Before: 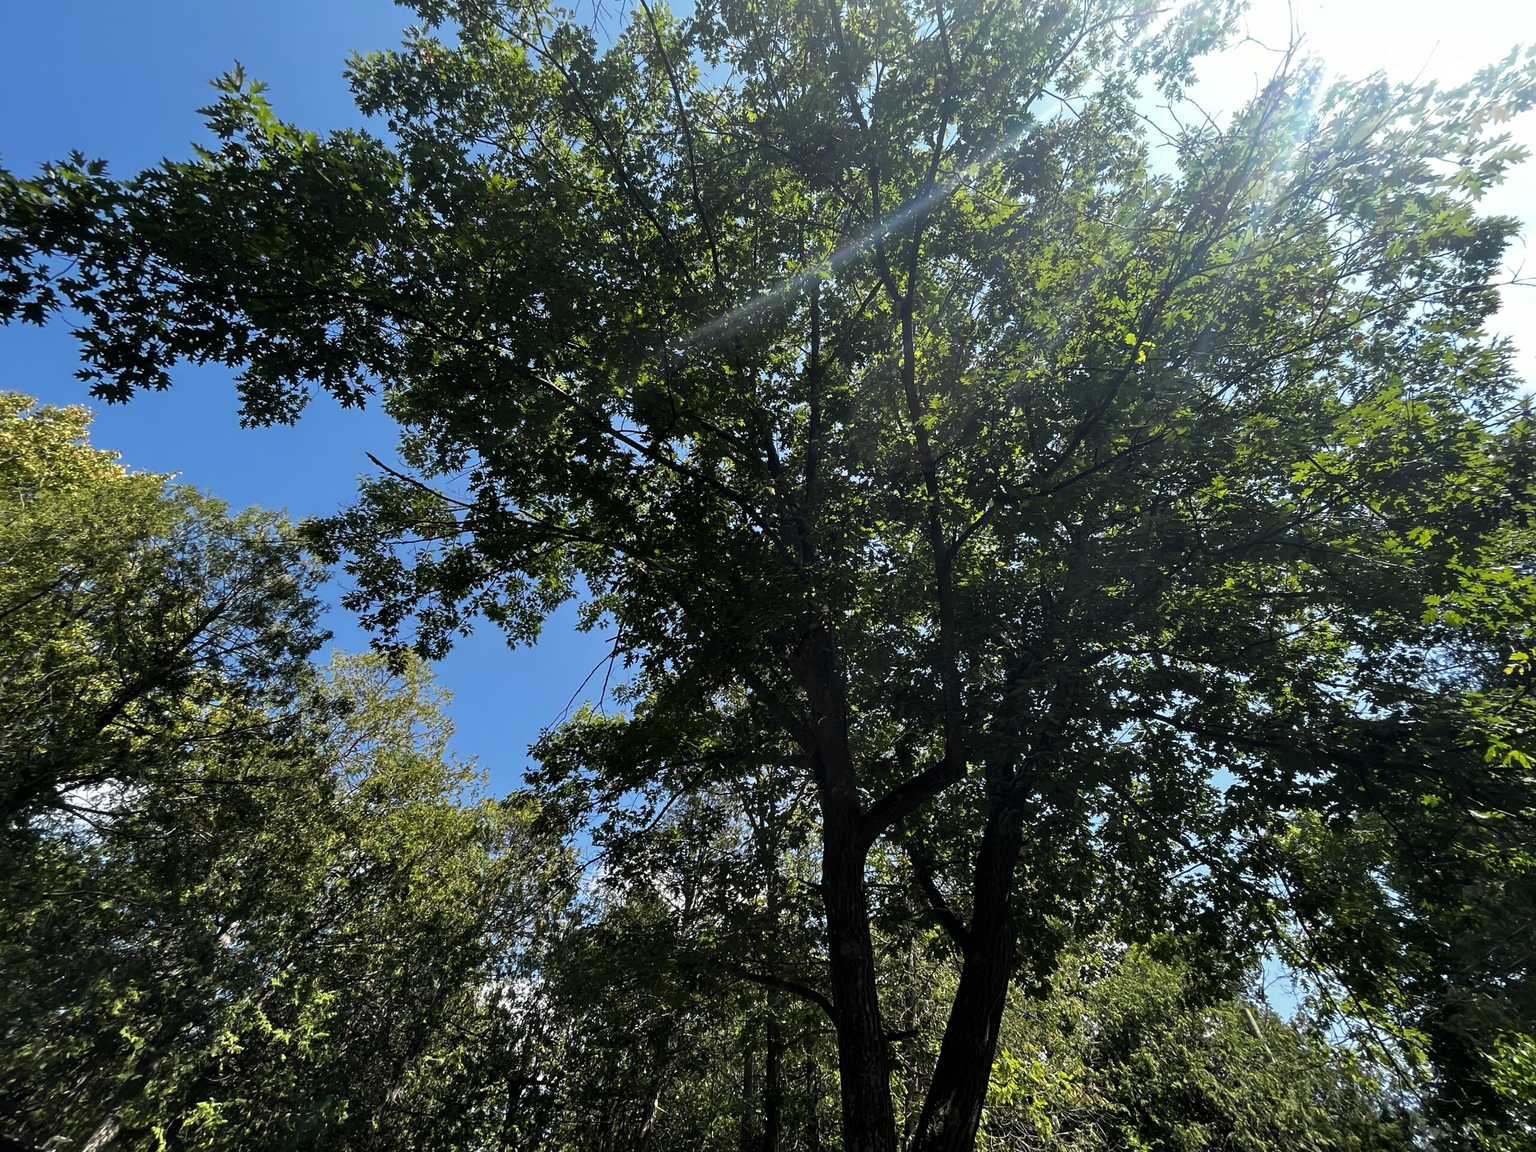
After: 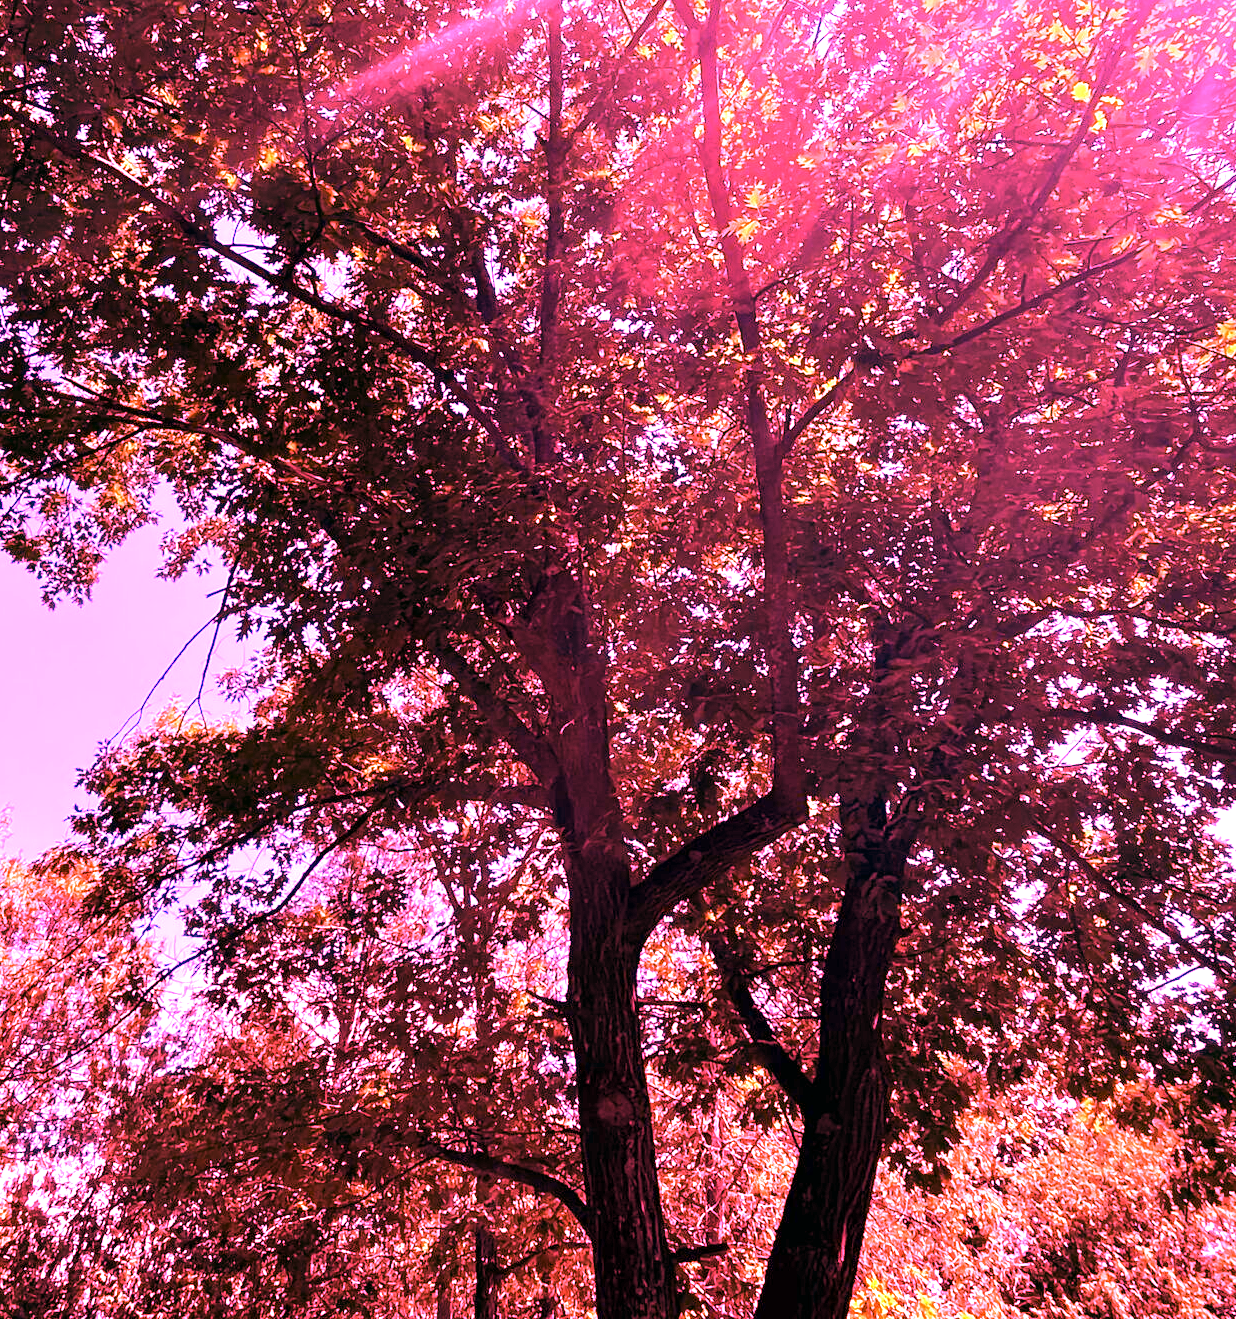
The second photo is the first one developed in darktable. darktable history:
crop: left 31.379%, top 24.658%, right 20.326%, bottom 6.628%
exposure: exposure 0.781 EV, compensate highlight preservation false
white balance: red 4.26, blue 1.802
levels: mode automatic, gray 50.8%
